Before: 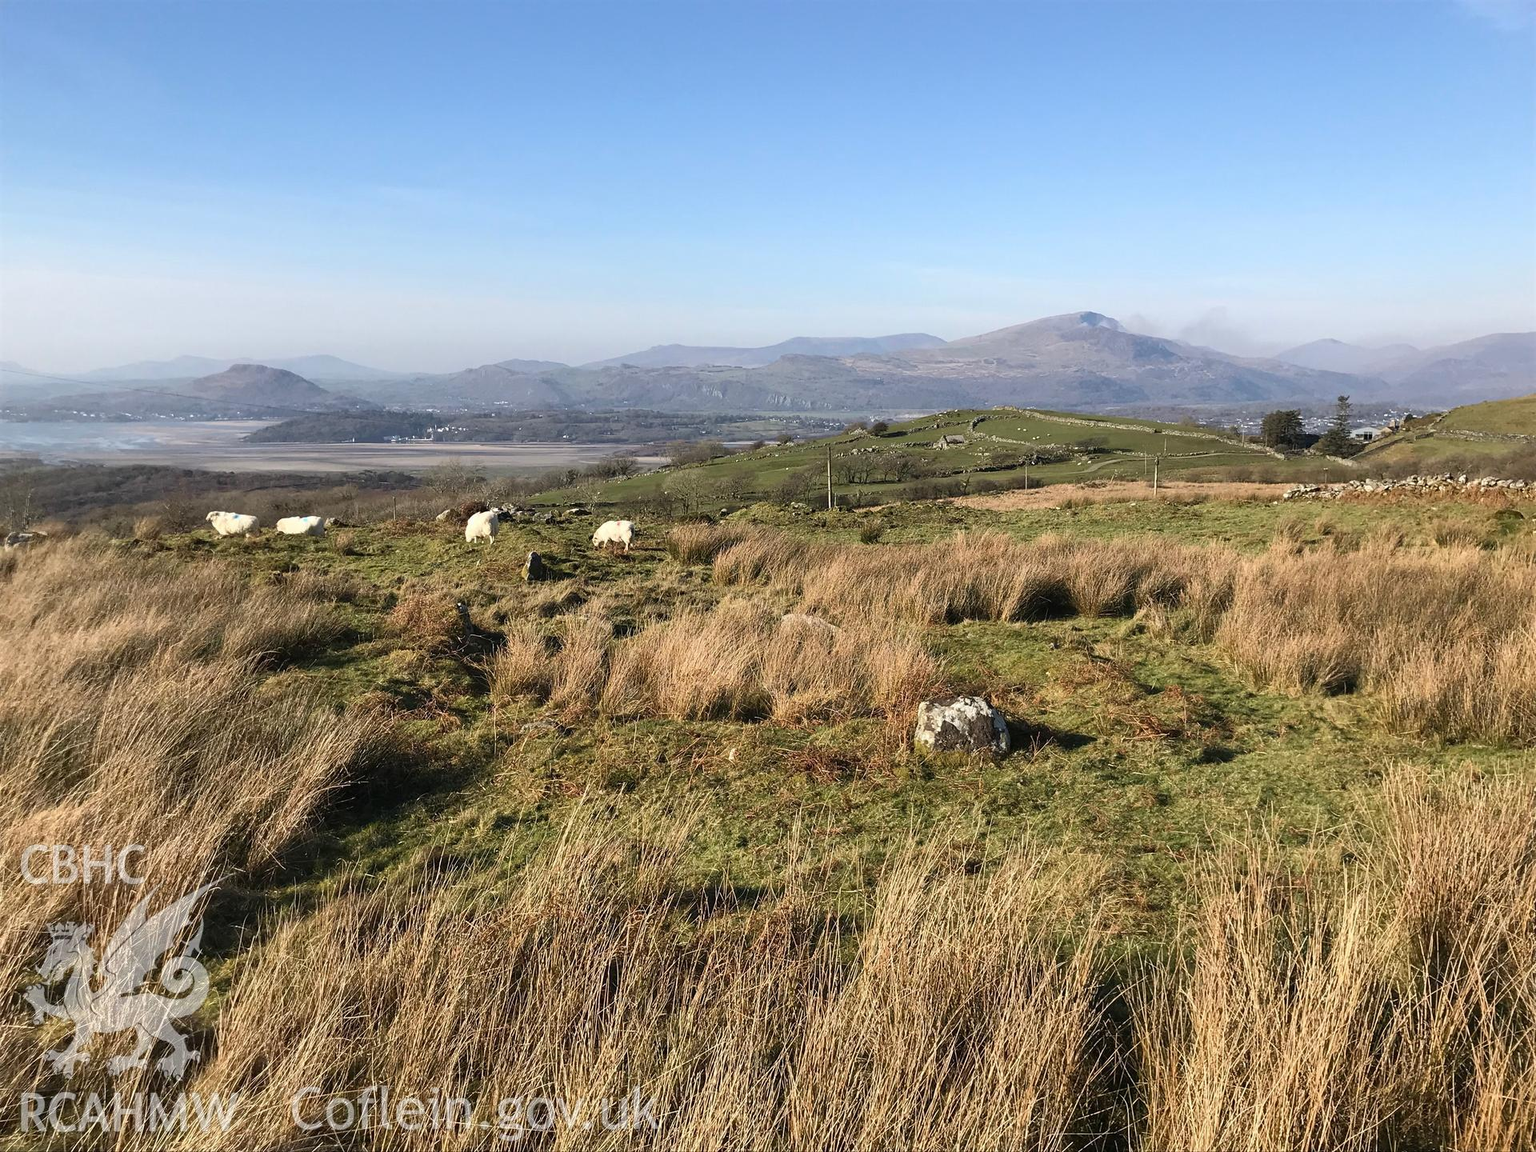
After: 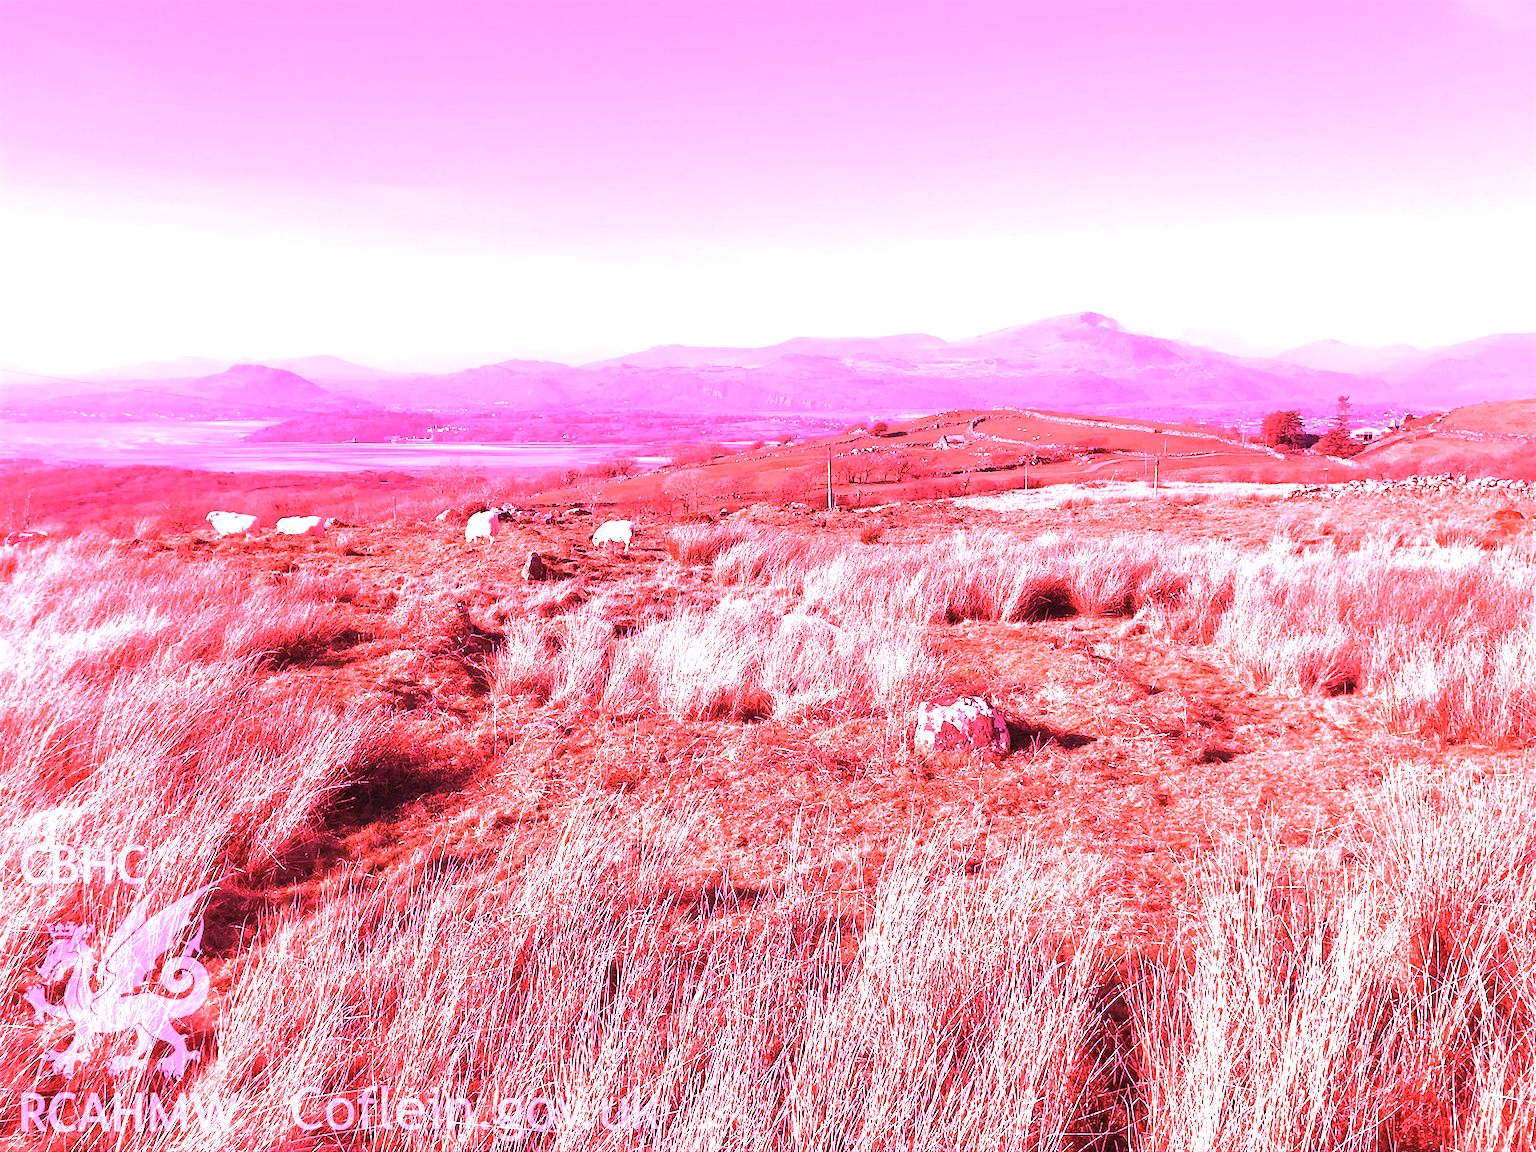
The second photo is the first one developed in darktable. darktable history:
white balance: red 4.26, blue 1.802
color calibration: illuminant as shot in camera, x 0.358, y 0.373, temperature 4628.91 K
